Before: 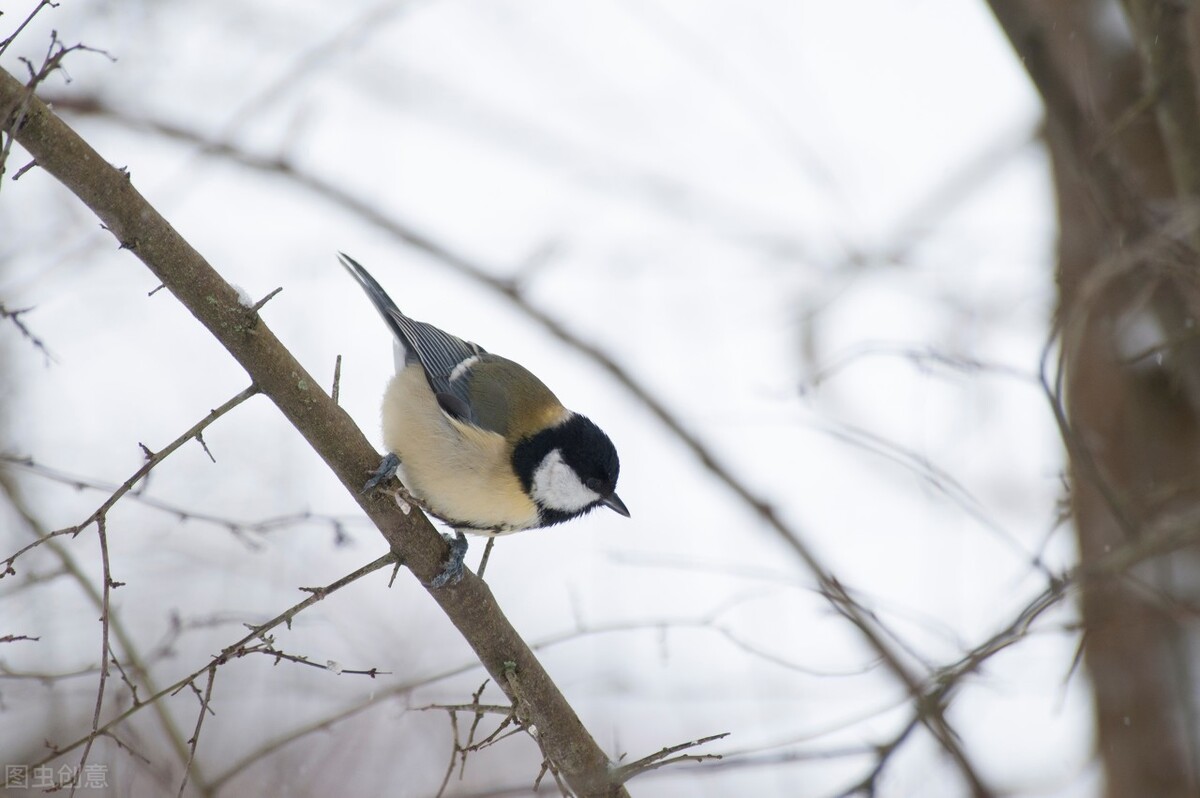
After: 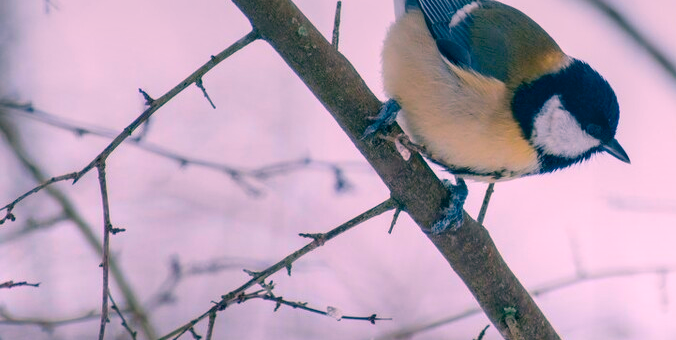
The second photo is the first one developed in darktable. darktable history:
color correction: highlights a* 17.03, highlights b* 0.205, shadows a* -15.38, shadows b* -14.56, saturation 1.5
graduated density: rotation -0.352°, offset 57.64
local contrast: on, module defaults
crop: top 44.483%, right 43.593%, bottom 12.892%
